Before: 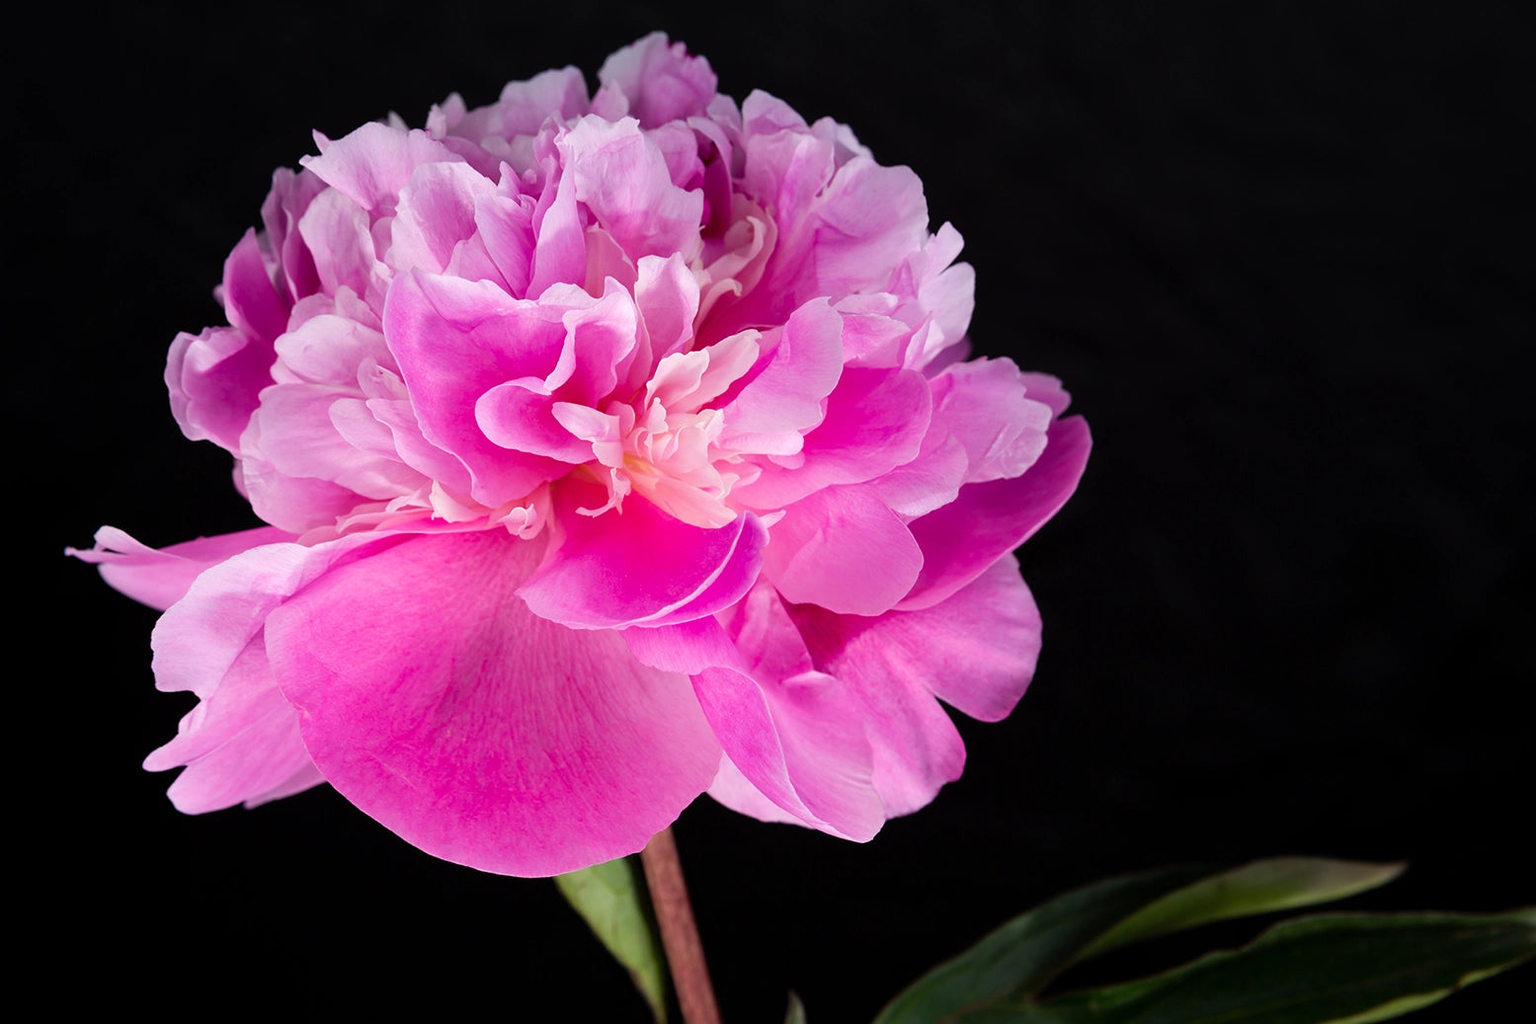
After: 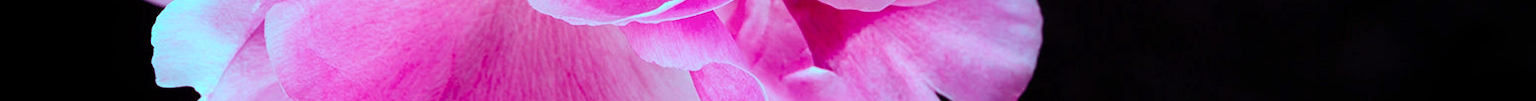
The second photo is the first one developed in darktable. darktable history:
contrast brightness saturation: saturation -0.05
crop and rotate: top 59.084%, bottom 30.916%
color balance rgb: shadows lift › luminance 0.49%, shadows lift › chroma 6.83%, shadows lift › hue 300.29°, power › hue 208.98°, highlights gain › luminance 20.24%, highlights gain › chroma 13.17%, highlights gain › hue 173.85°, perceptual saturation grading › global saturation 18.05%
